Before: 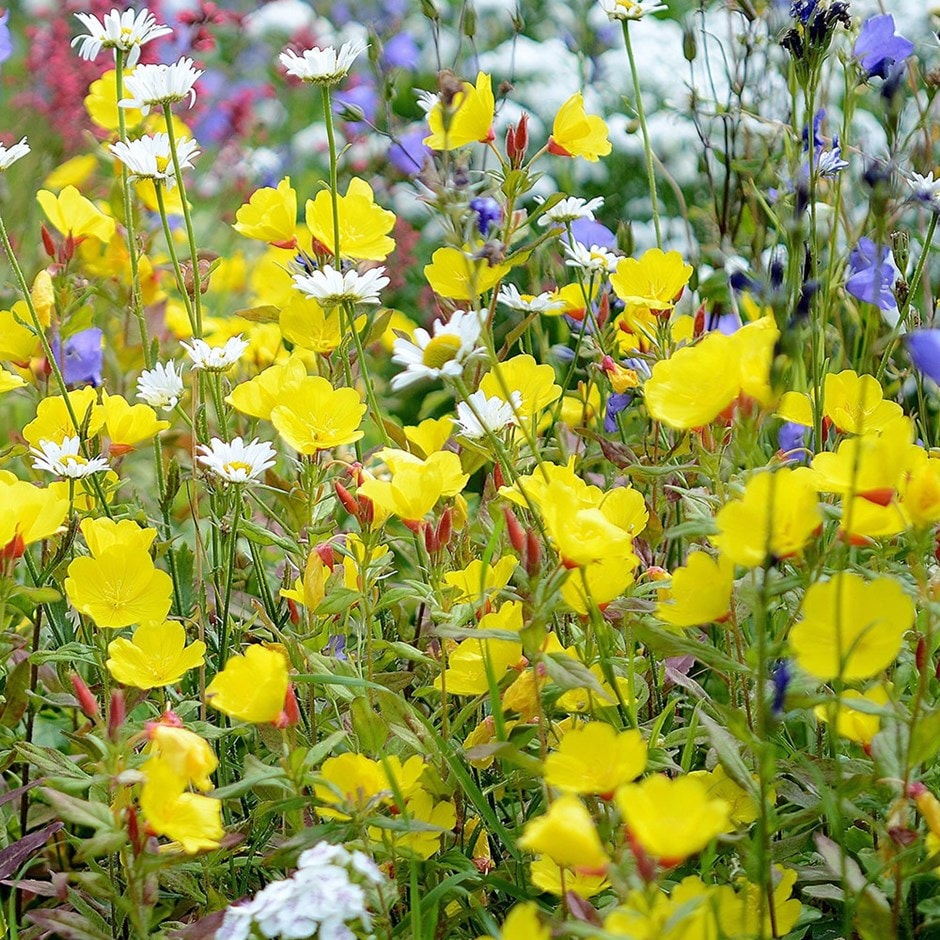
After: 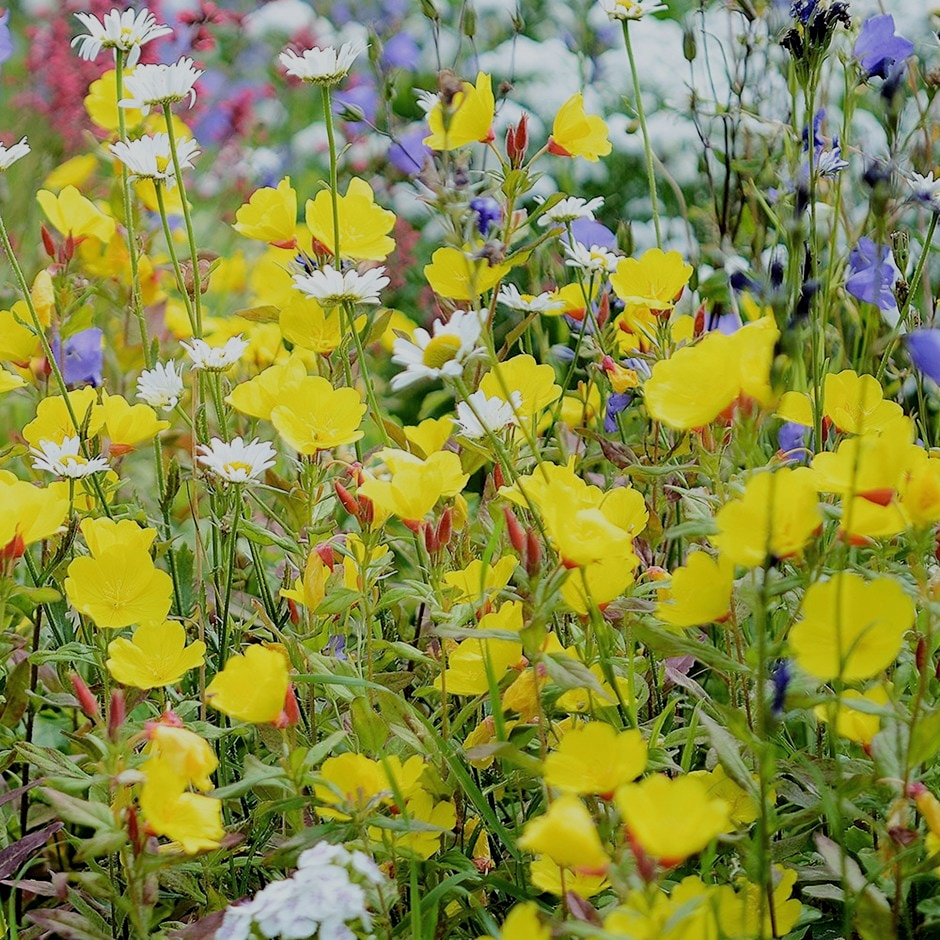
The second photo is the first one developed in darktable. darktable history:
filmic rgb: black relative exposure -7.65 EV, white relative exposure 4.56 EV, hardness 3.61
levels: levels [0, 0.51, 1]
